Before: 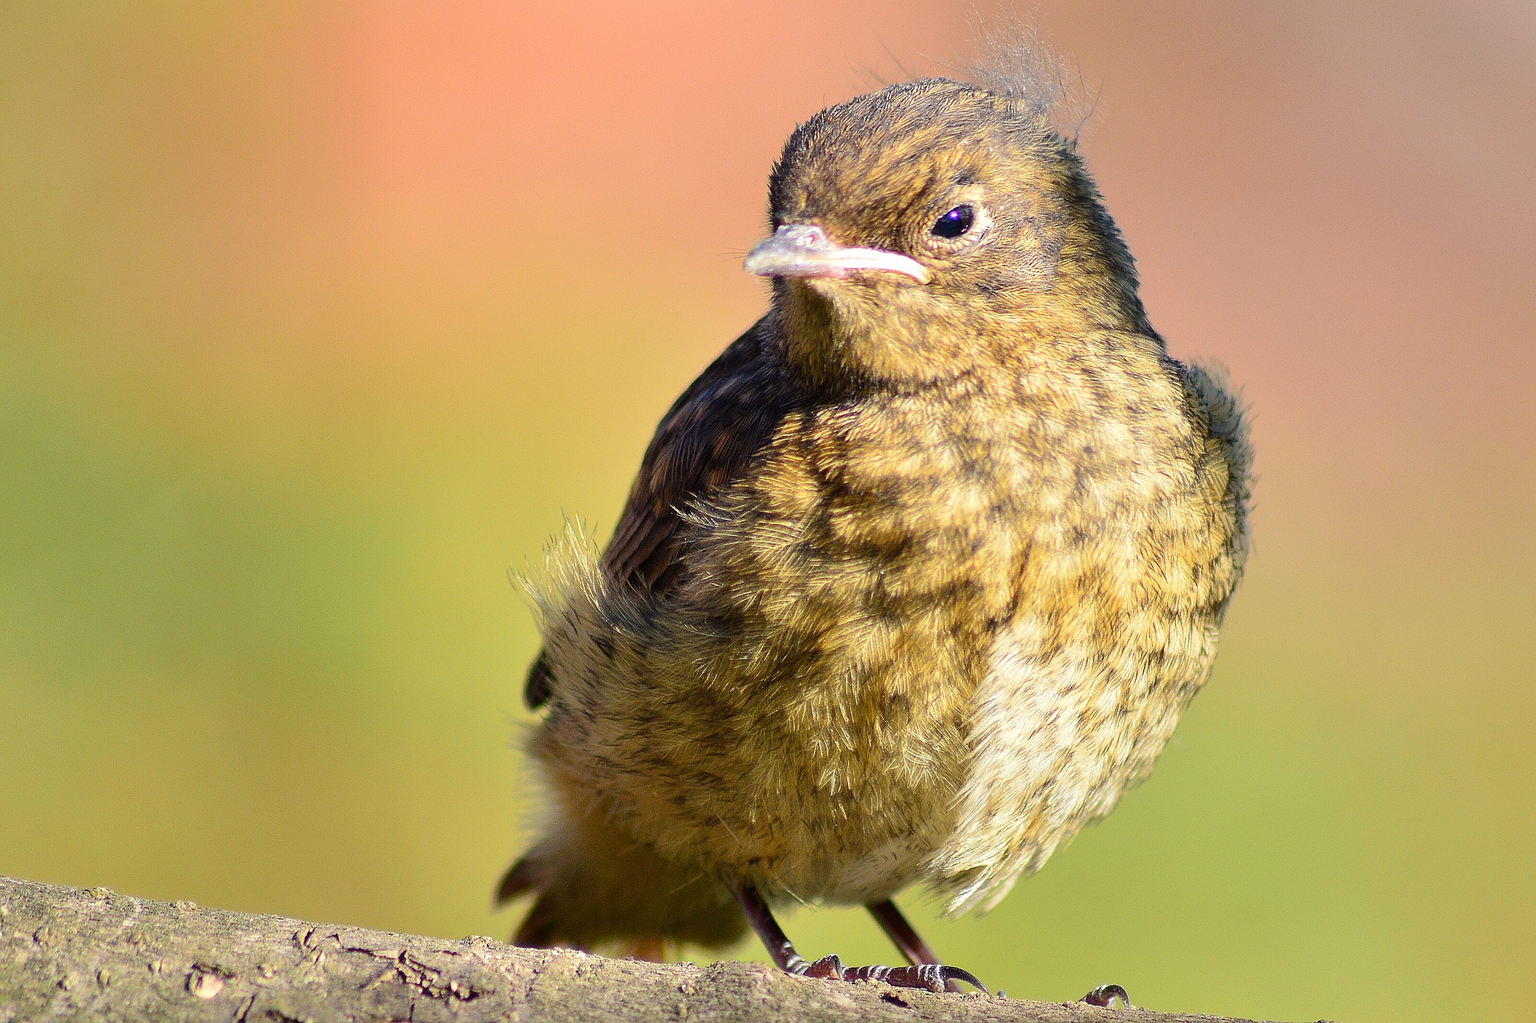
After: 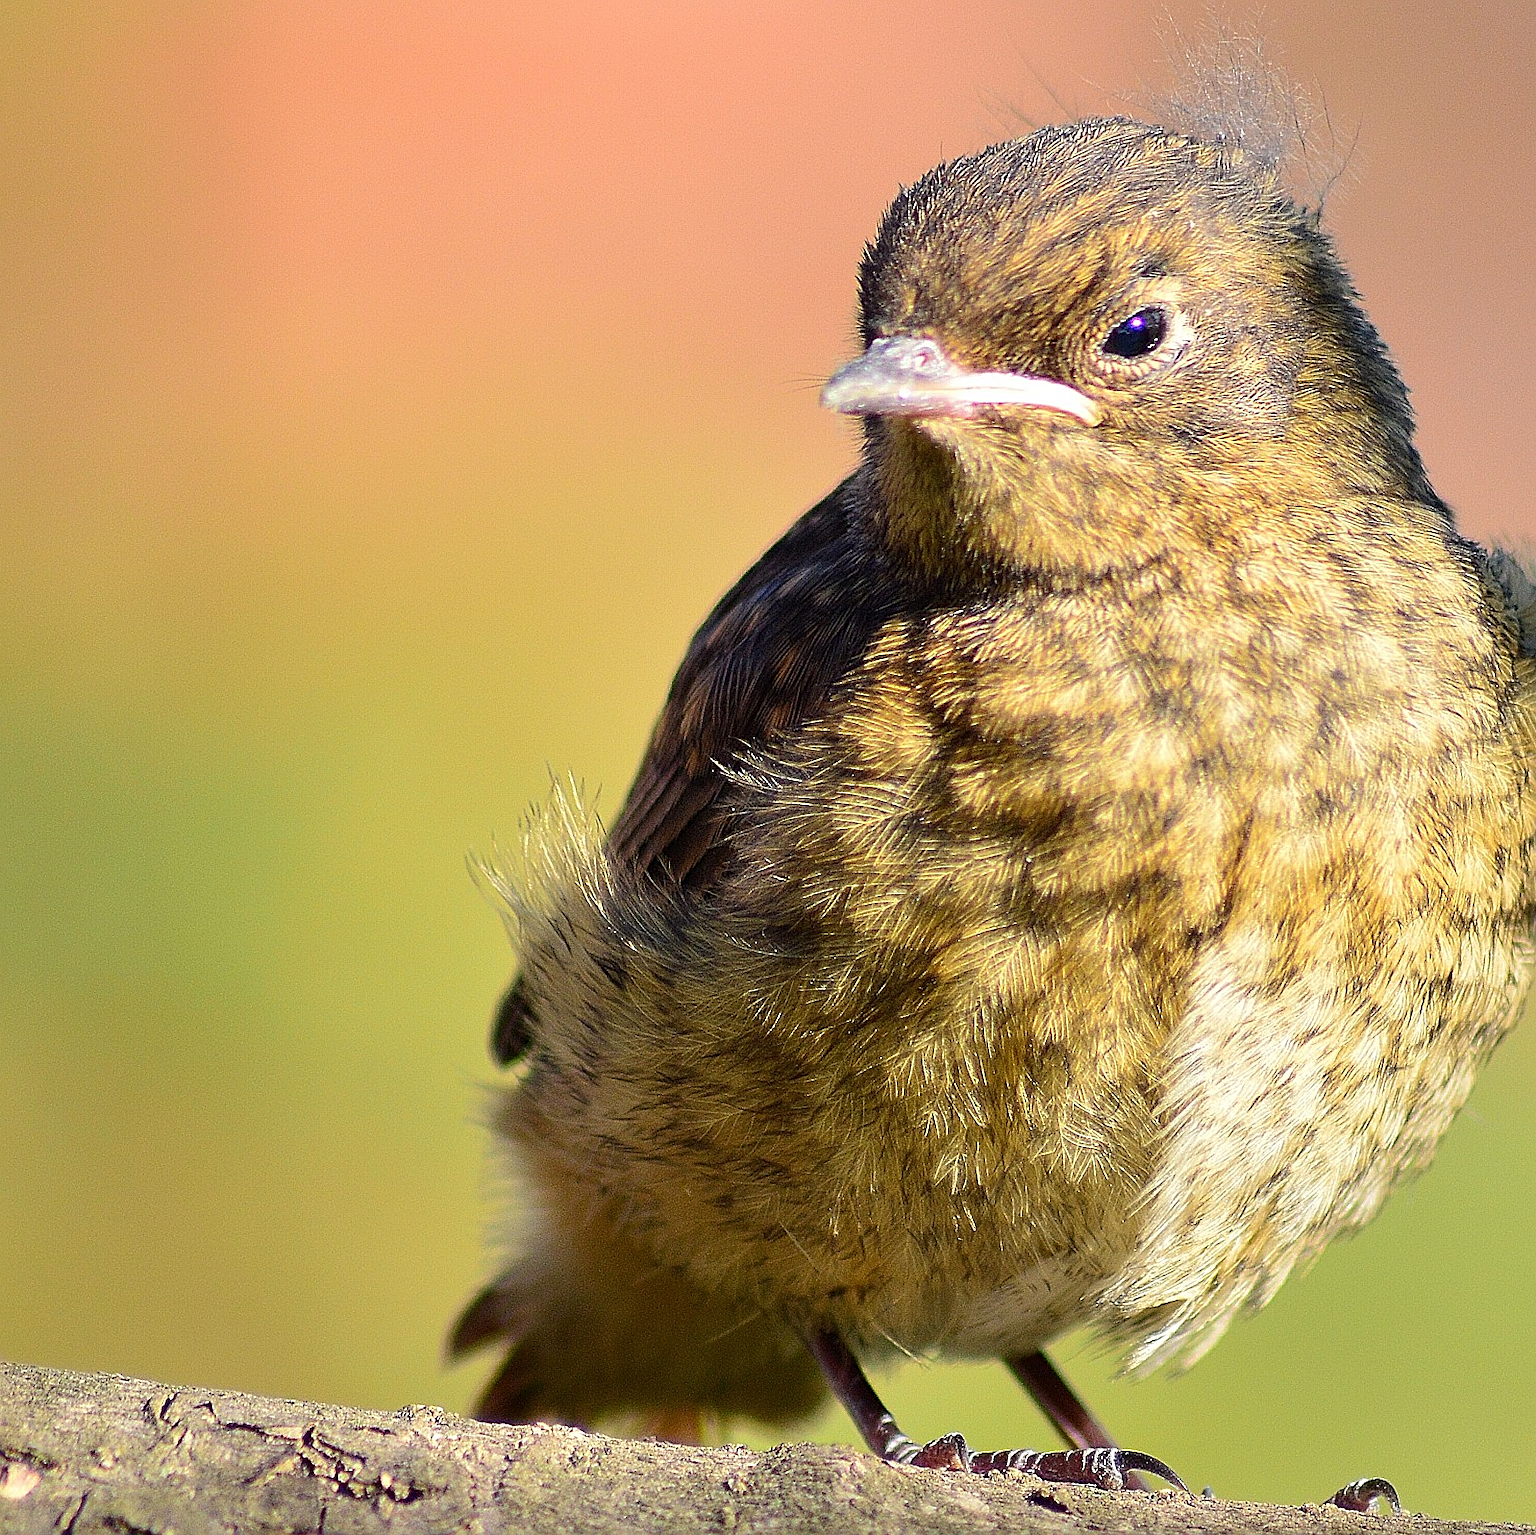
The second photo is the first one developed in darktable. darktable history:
crop and rotate: left 12.856%, right 20.526%
sharpen: on, module defaults
